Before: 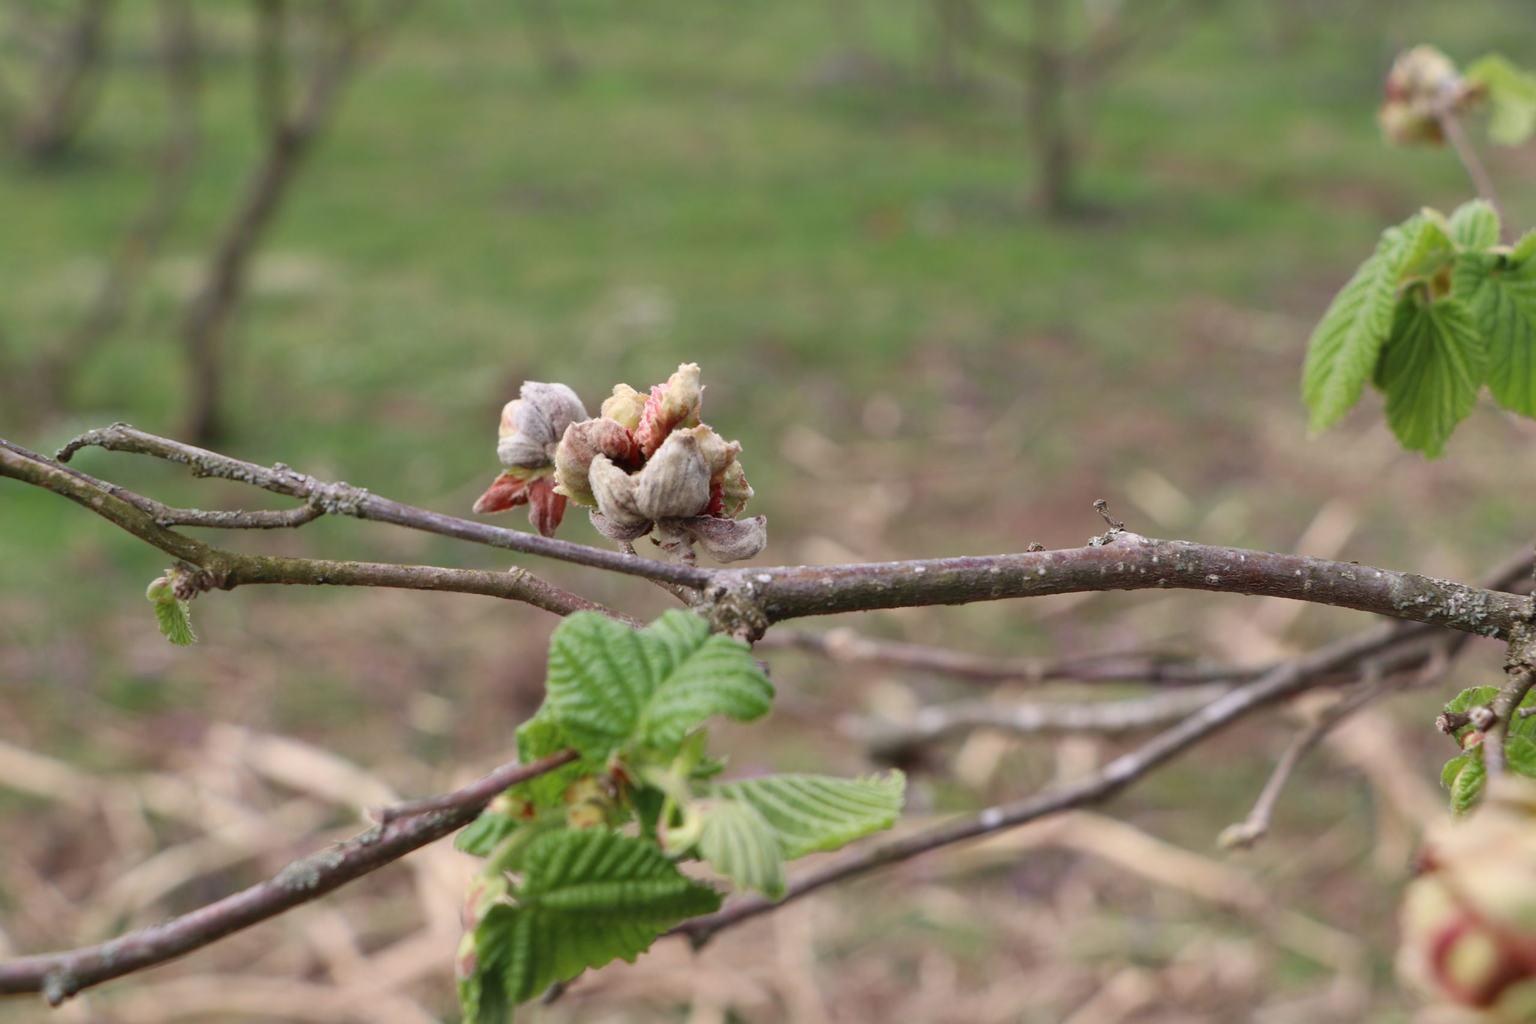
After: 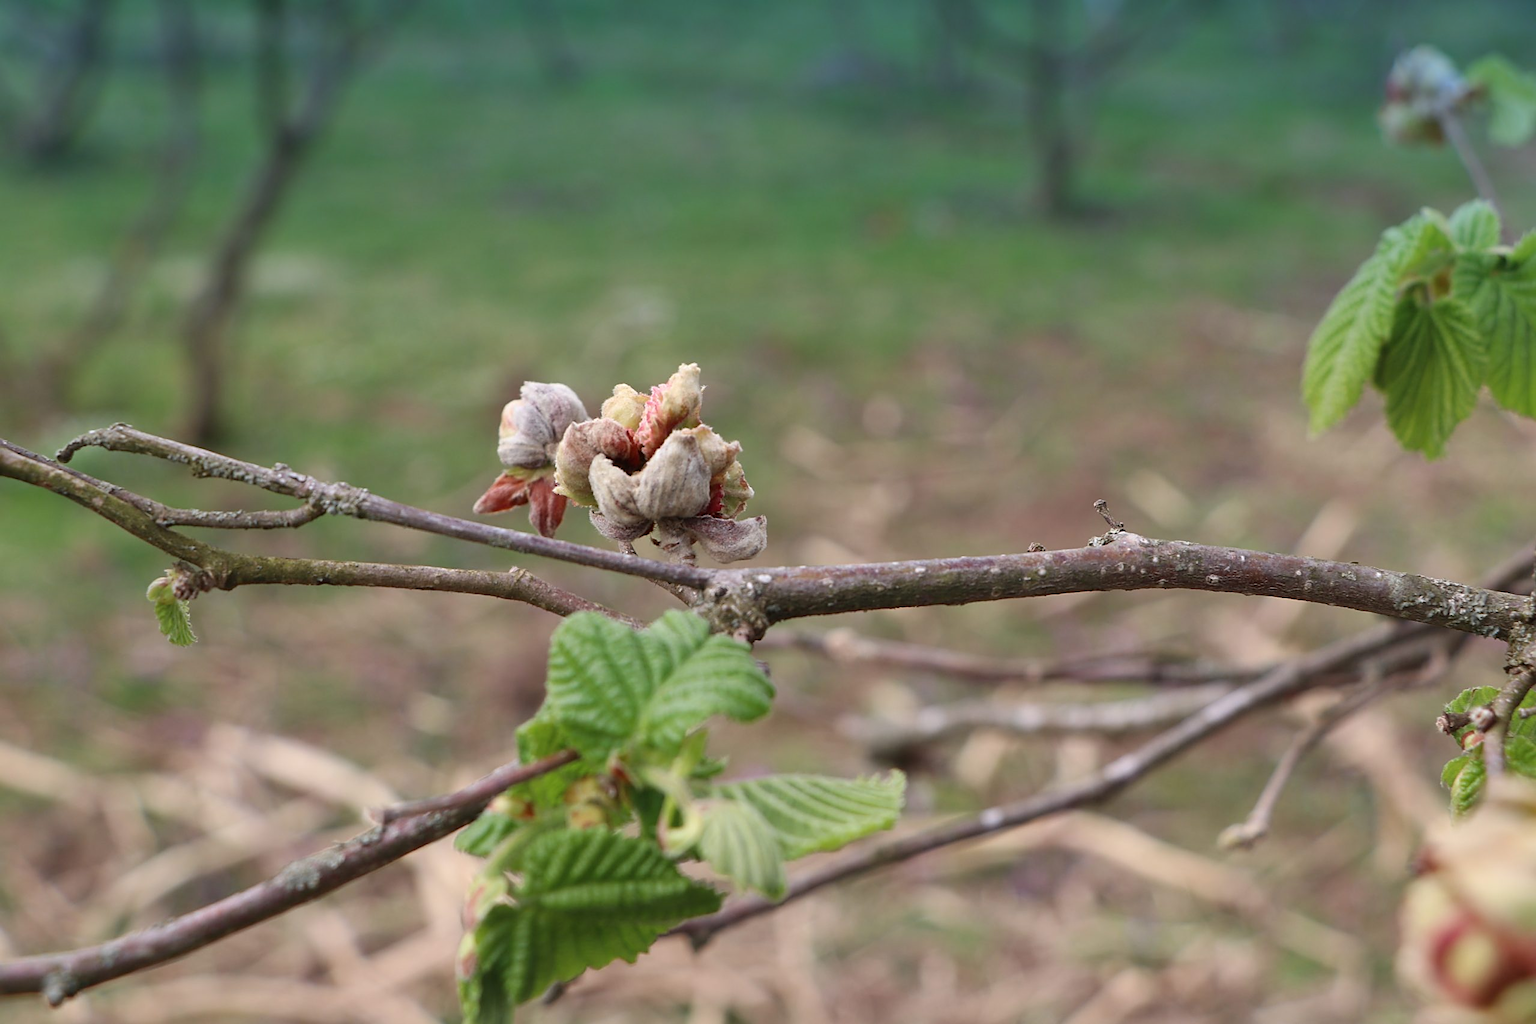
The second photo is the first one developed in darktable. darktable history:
sharpen: on, module defaults
graduated density: density 2.02 EV, hardness 44%, rotation 0.374°, offset 8.21, hue 208.8°, saturation 97%
